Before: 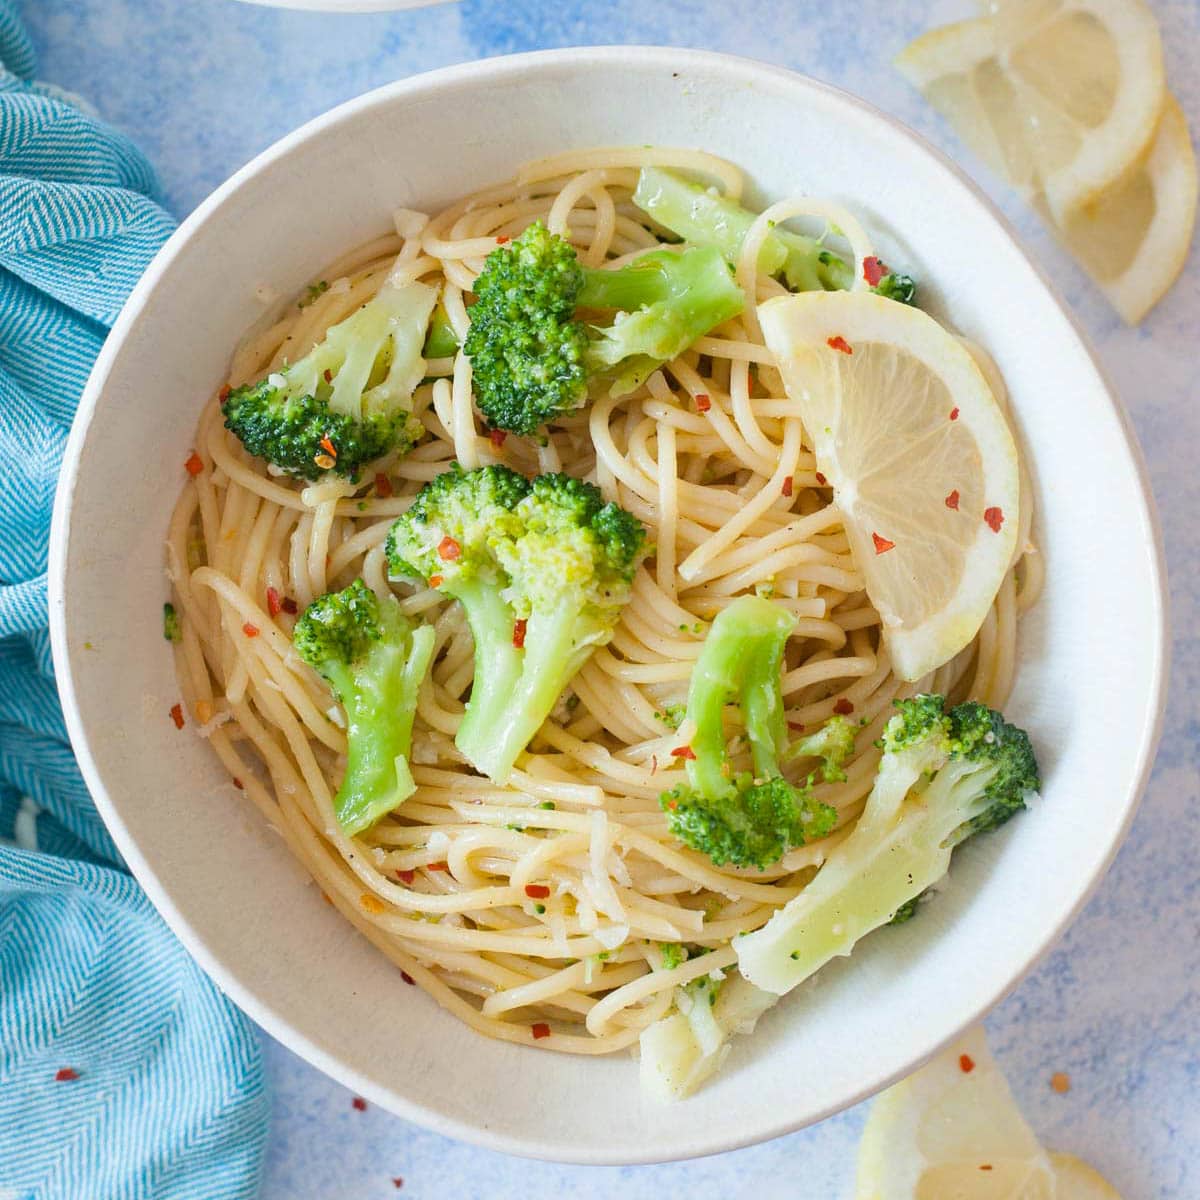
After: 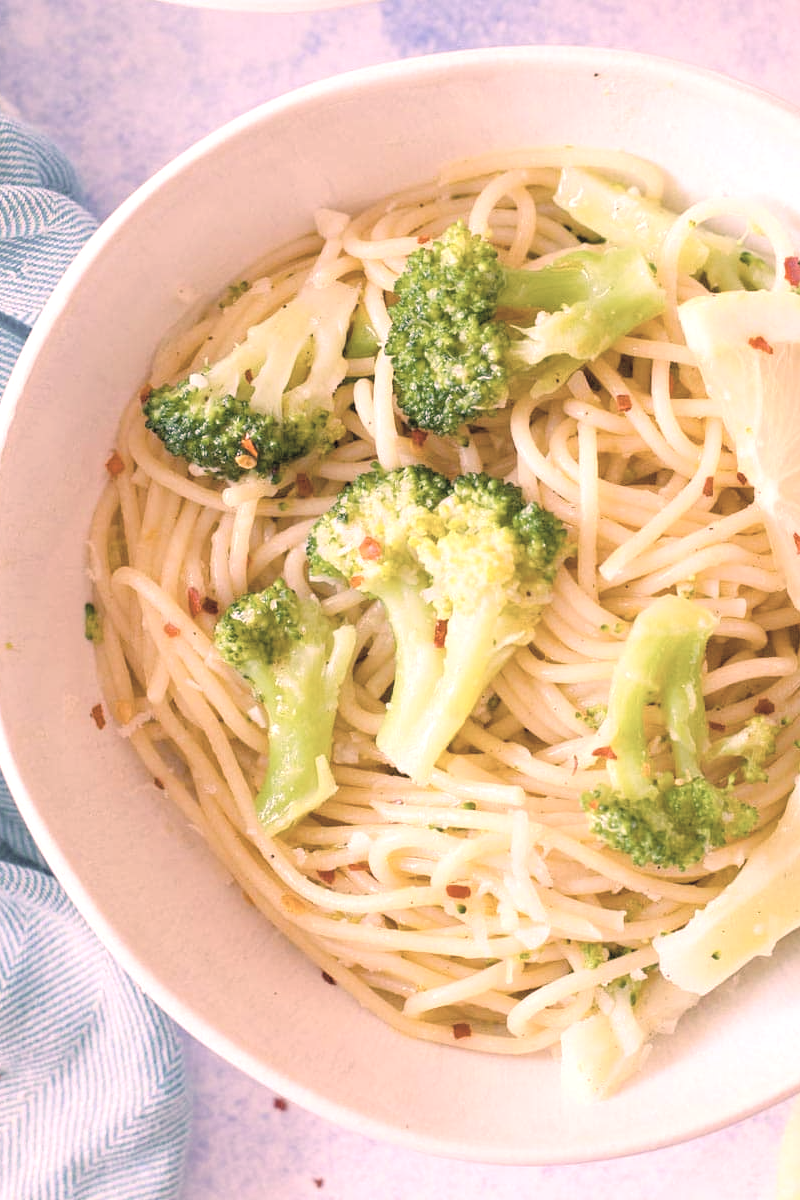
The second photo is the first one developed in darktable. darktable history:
crop and rotate: left 6.644%, right 26.647%
contrast brightness saturation: brightness 0.18, saturation -0.503
color correction: highlights a* 17.79, highlights b* 18.37
color balance rgb: perceptual saturation grading › global saturation 26.187%, perceptual saturation grading › highlights -27.616%, perceptual saturation grading › mid-tones 15.555%, perceptual saturation grading › shadows 33.602%, perceptual brilliance grading › global brilliance 11.006%, global vibrance 20%
color calibration: illuminant as shot in camera, x 0.37, y 0.382, temperature 4314.72 K
